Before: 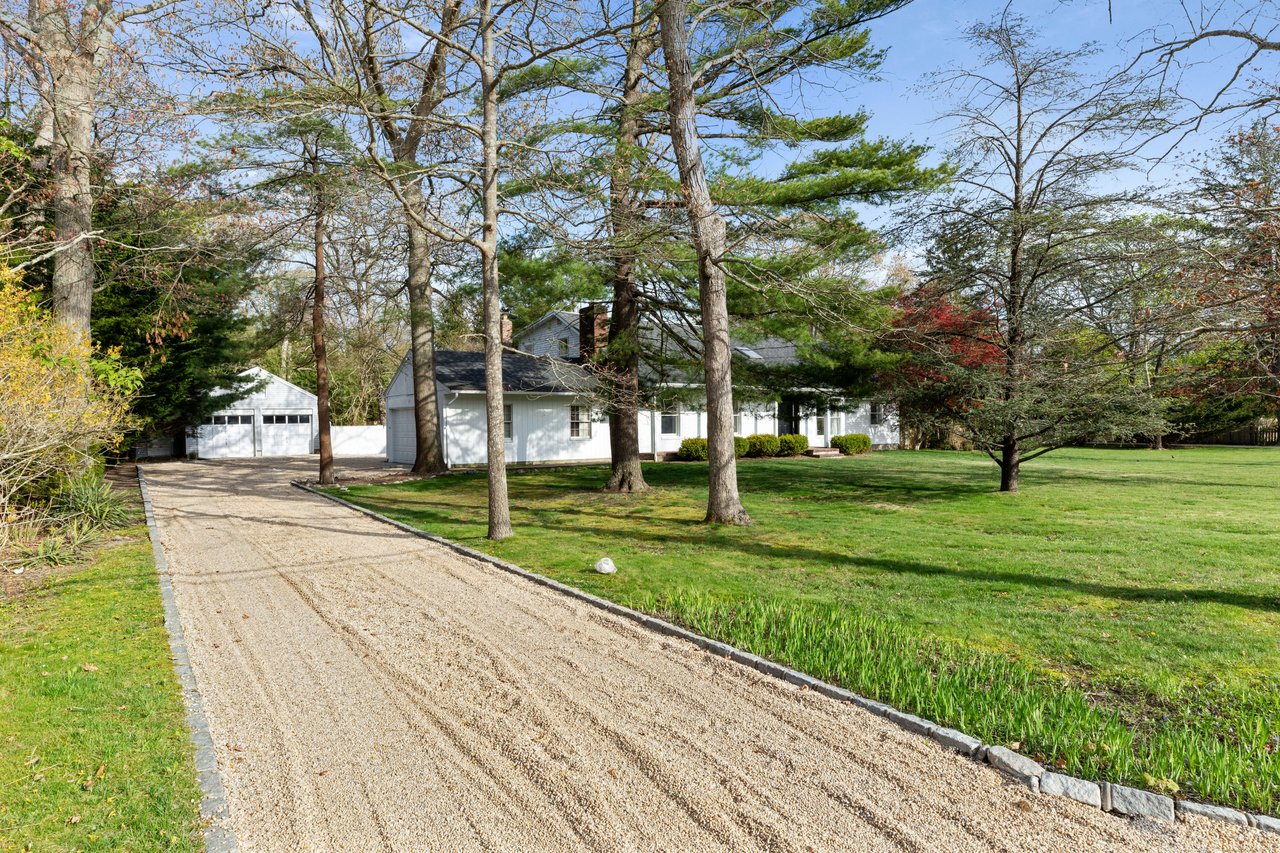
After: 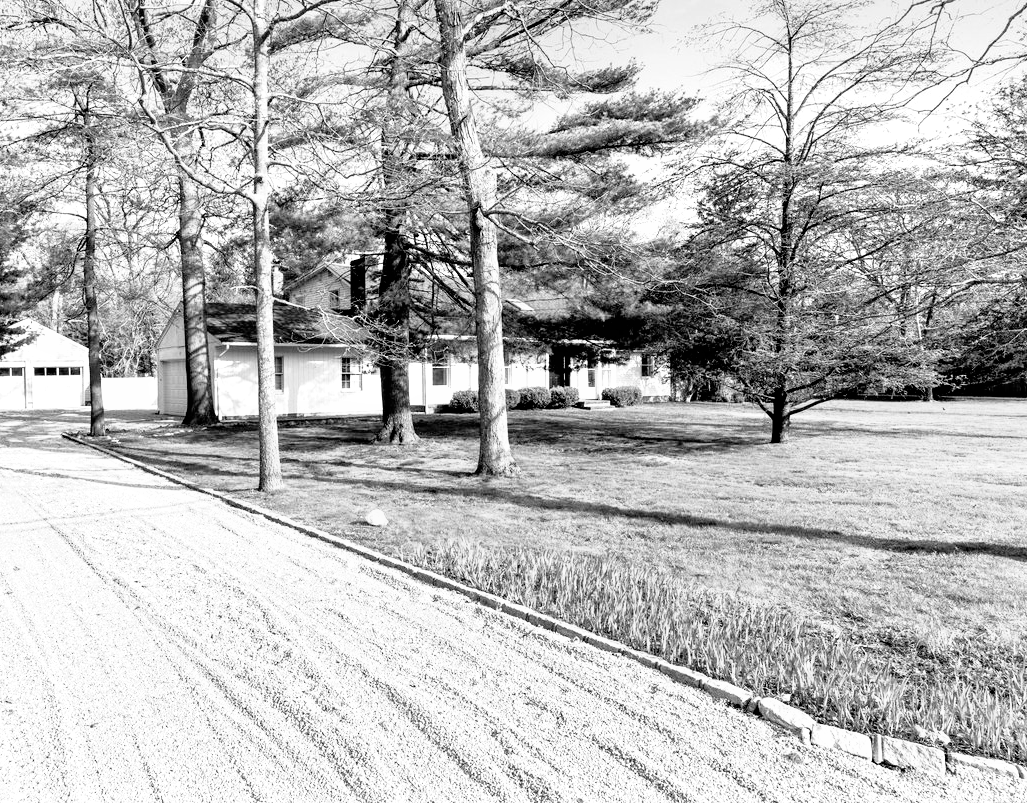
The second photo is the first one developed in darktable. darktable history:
exposure: exposure 1 EV, compensate highlight preservation false
crop and rotate: left 17.959%, top 5.771%, right 1.742%
monochrome: on, module defaults
color correction: highlights a* 5.81, highlights b* 4.84
filmic rgb: black relative exposure -3.72 EV, white relative exposure 2.77 EV, dynamic range scaling -5.32%, hardness 3.03
